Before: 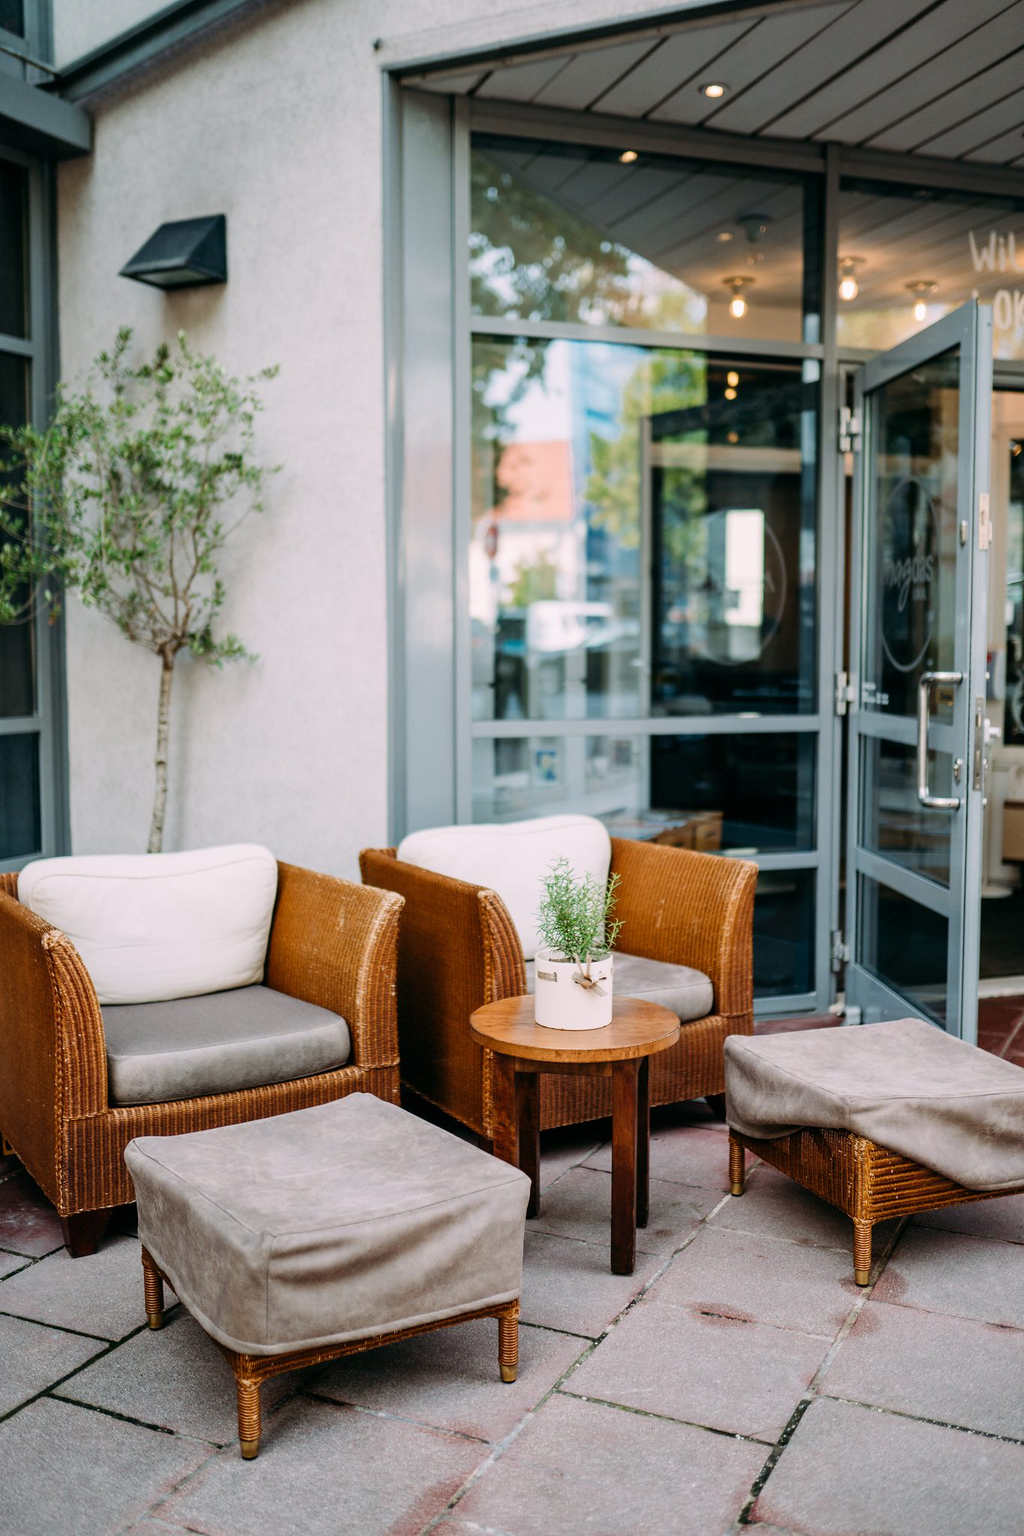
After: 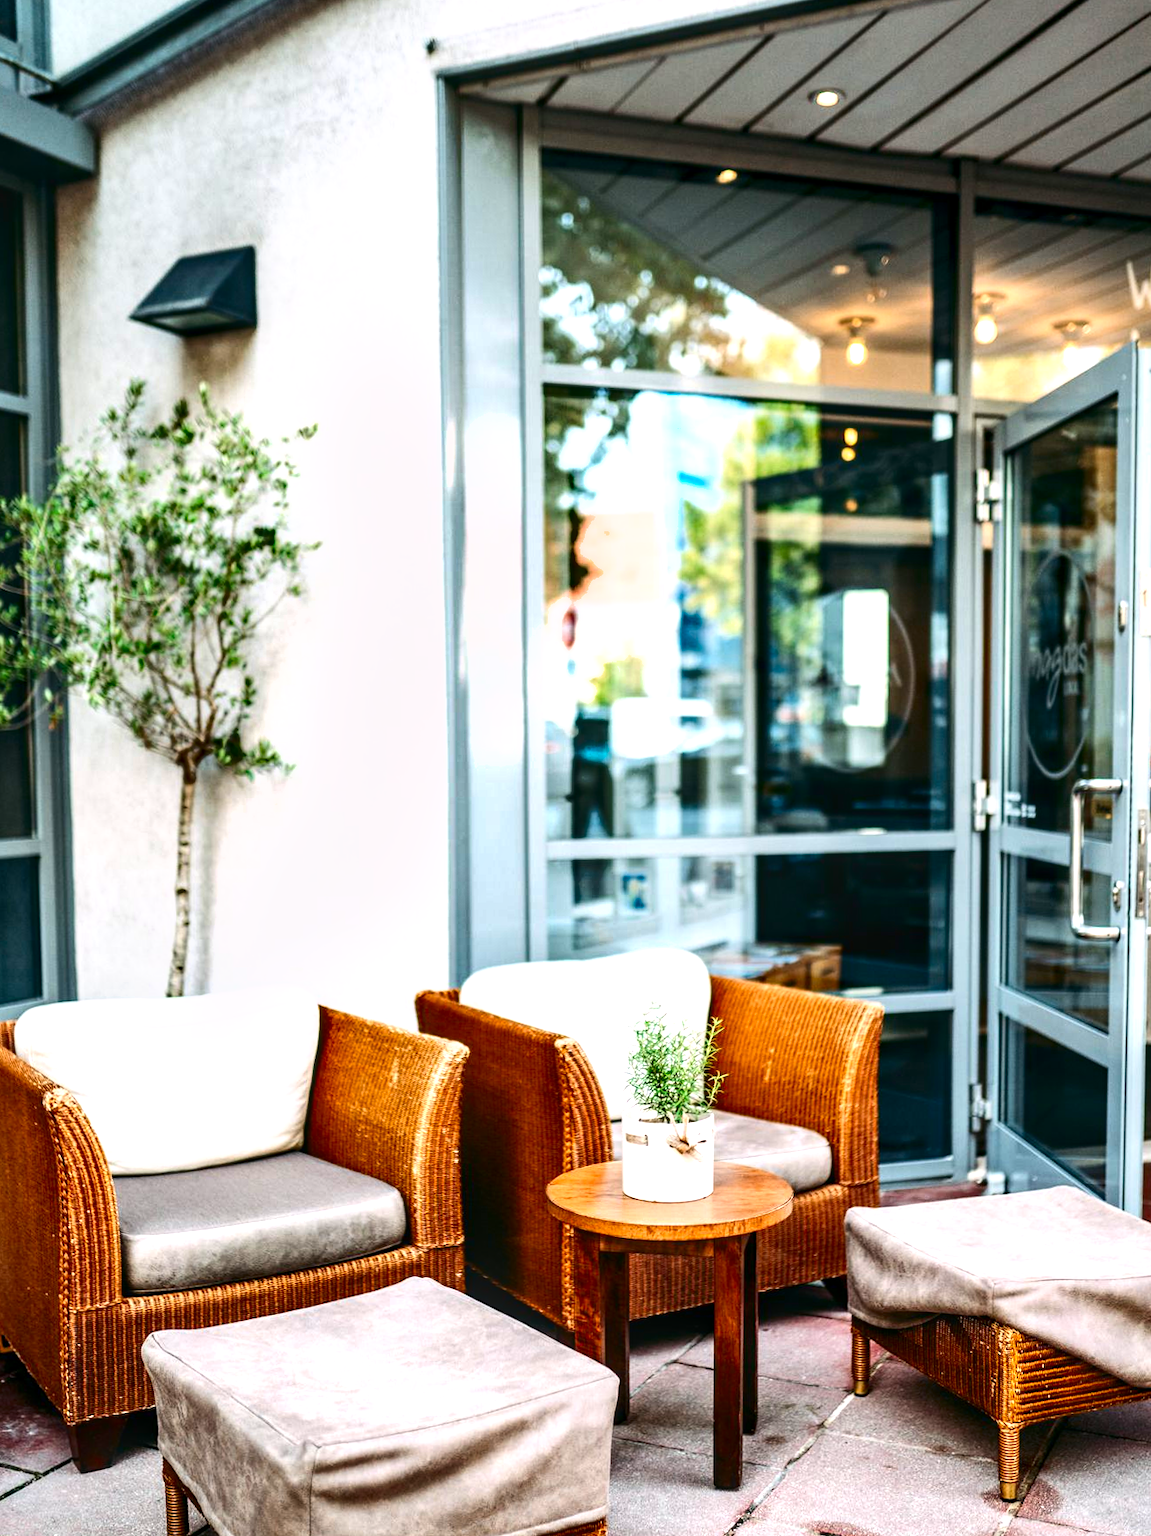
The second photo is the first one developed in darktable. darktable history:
exposure: black level correction 0, exposure 1 EV, compensate exposure bias true, compensate highlight preservation false
tone equalizer: edges refinement/feathering 500, mask exposure compensation -1.57 EV, preserve details no
contrast brightness saturation: contrast 0.187, brightness -0.103, saturation 0.207
shadows and highlights: soften with gaussian
crop and rotate: angle 0.324°, left 0.239%, right 3.165%, bottom 14.108%
local contrast: detail 130%
